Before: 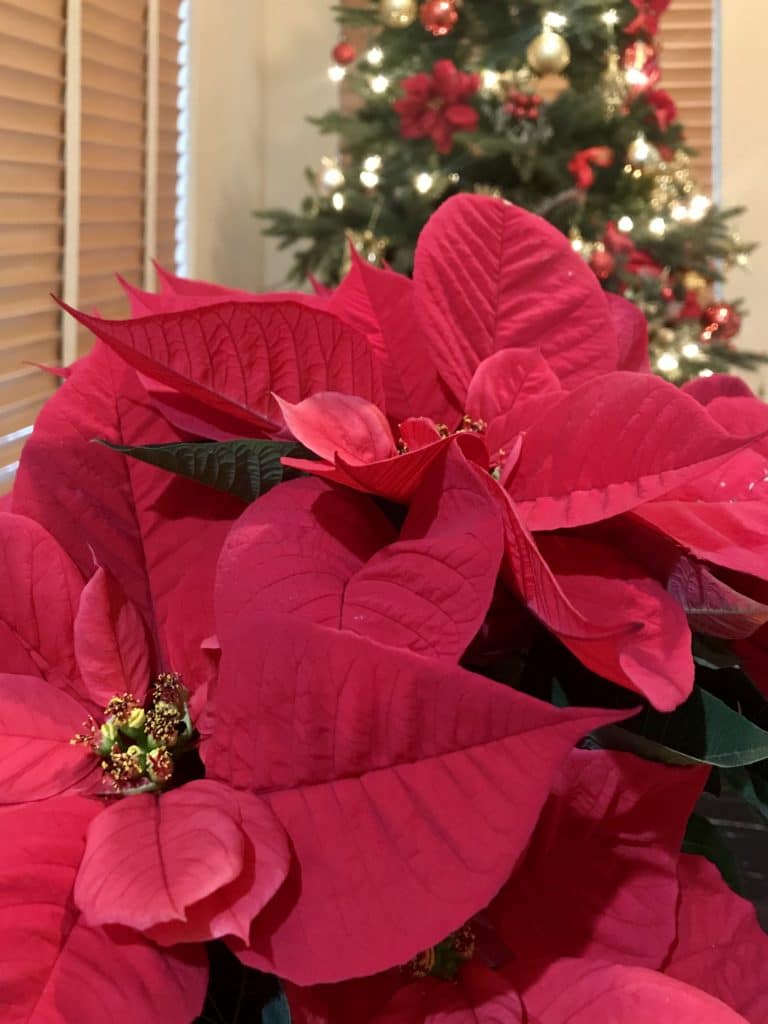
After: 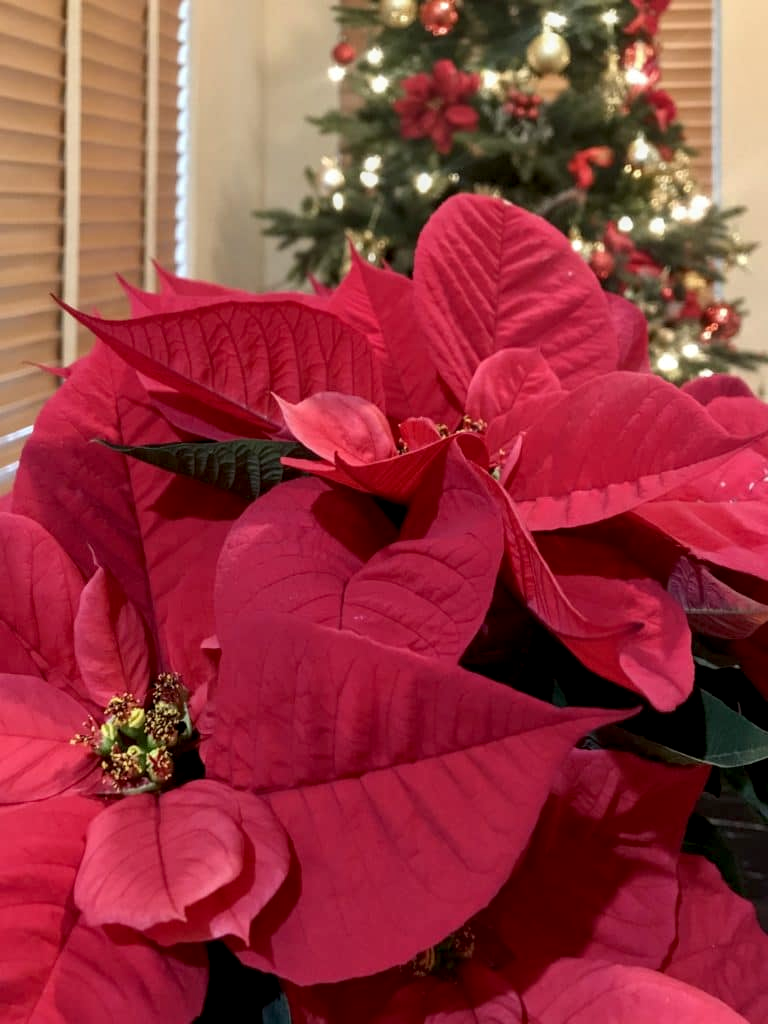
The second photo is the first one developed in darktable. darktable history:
local contrast: on, module defaults
exposure: black level correction 0.002, exposure -0.1 EV, compensate highlight preservation false
